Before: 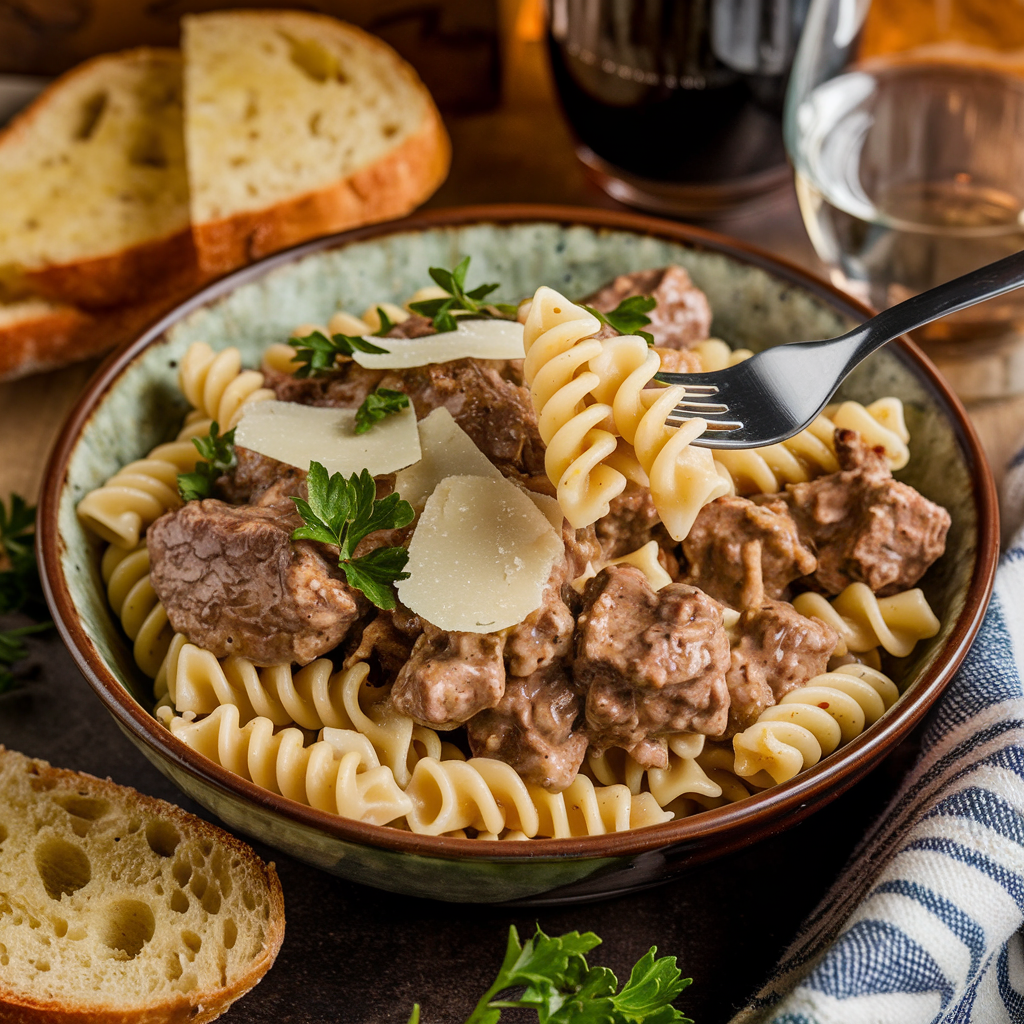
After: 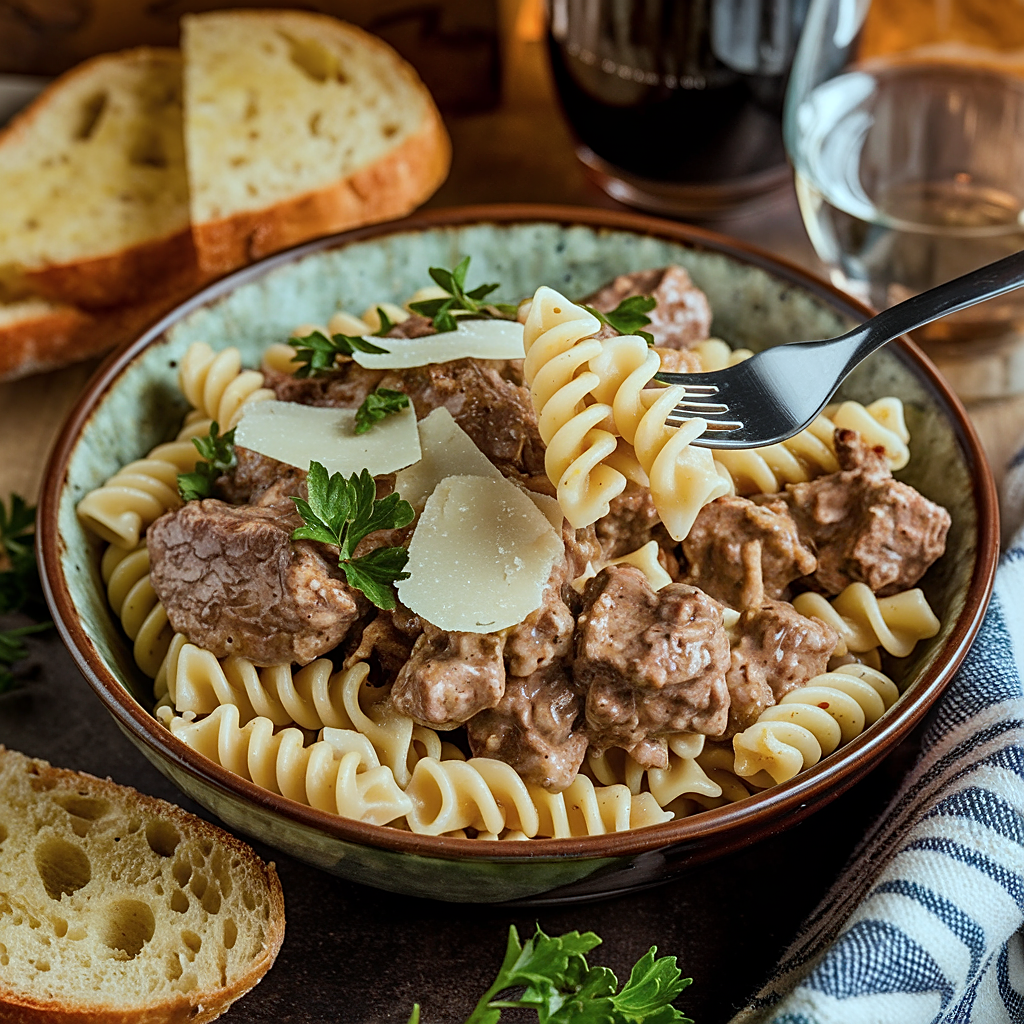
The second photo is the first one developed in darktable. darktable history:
color correction: highlights a* -9.96, highlights b* -10.5
sharpen: on, module defaults
